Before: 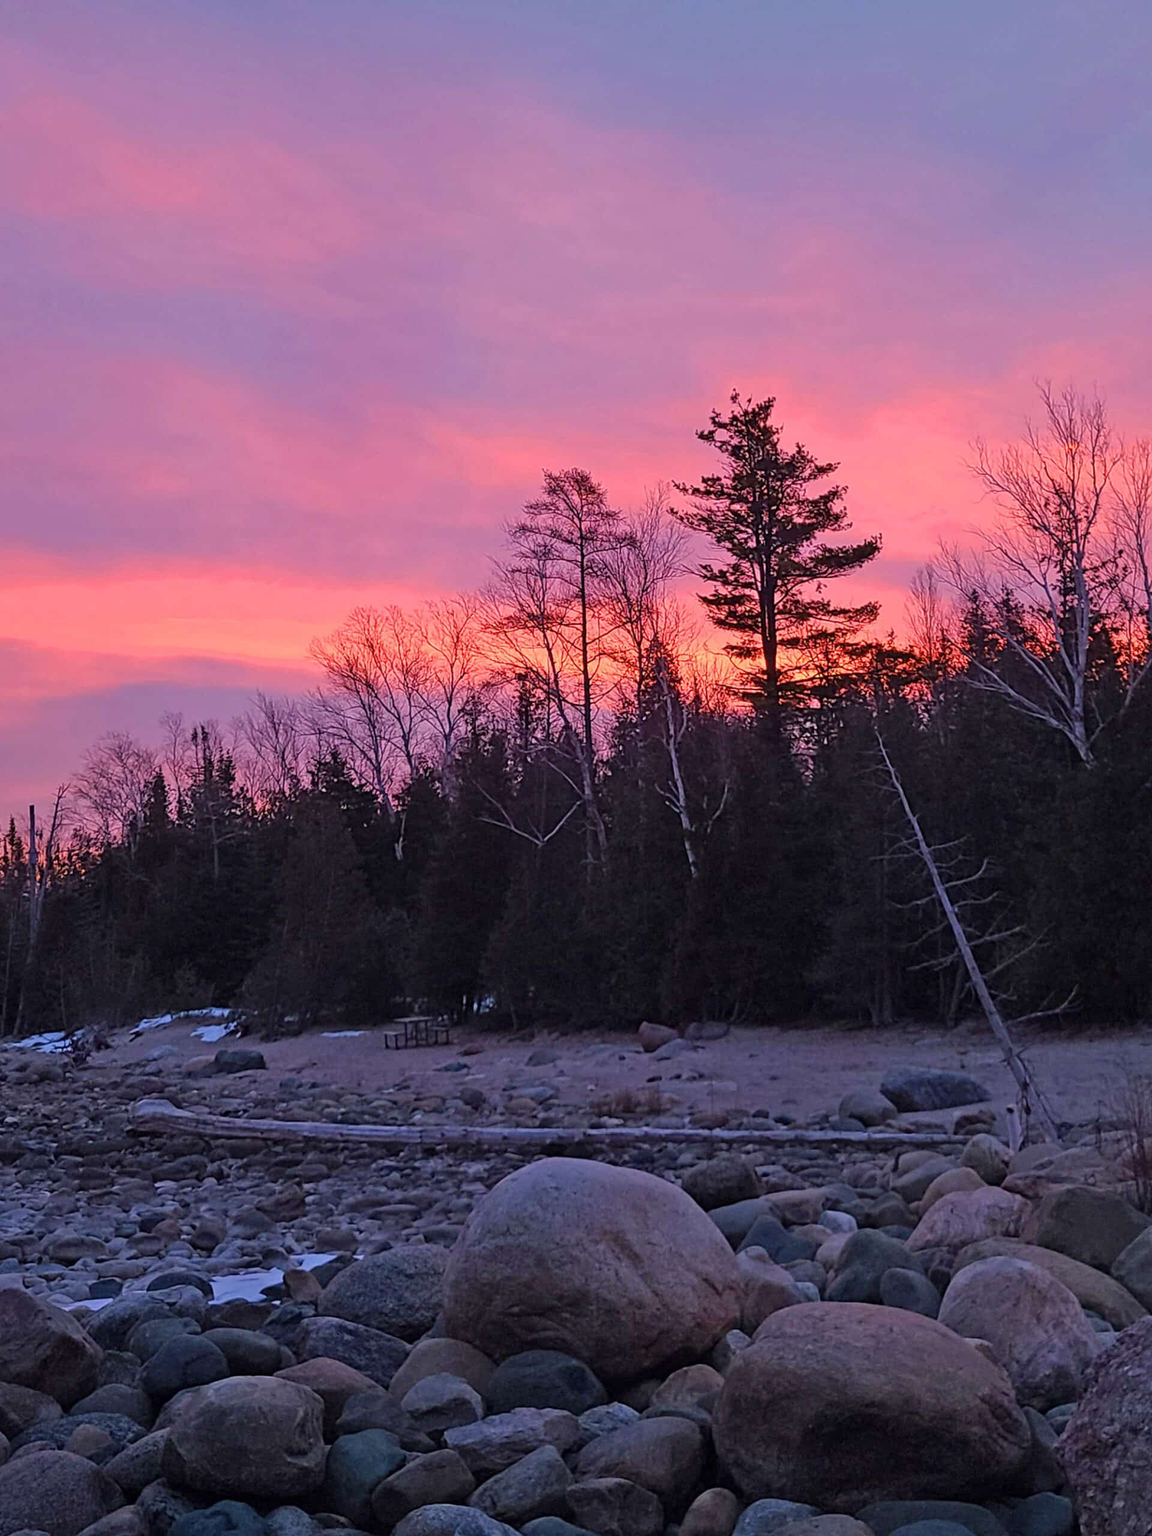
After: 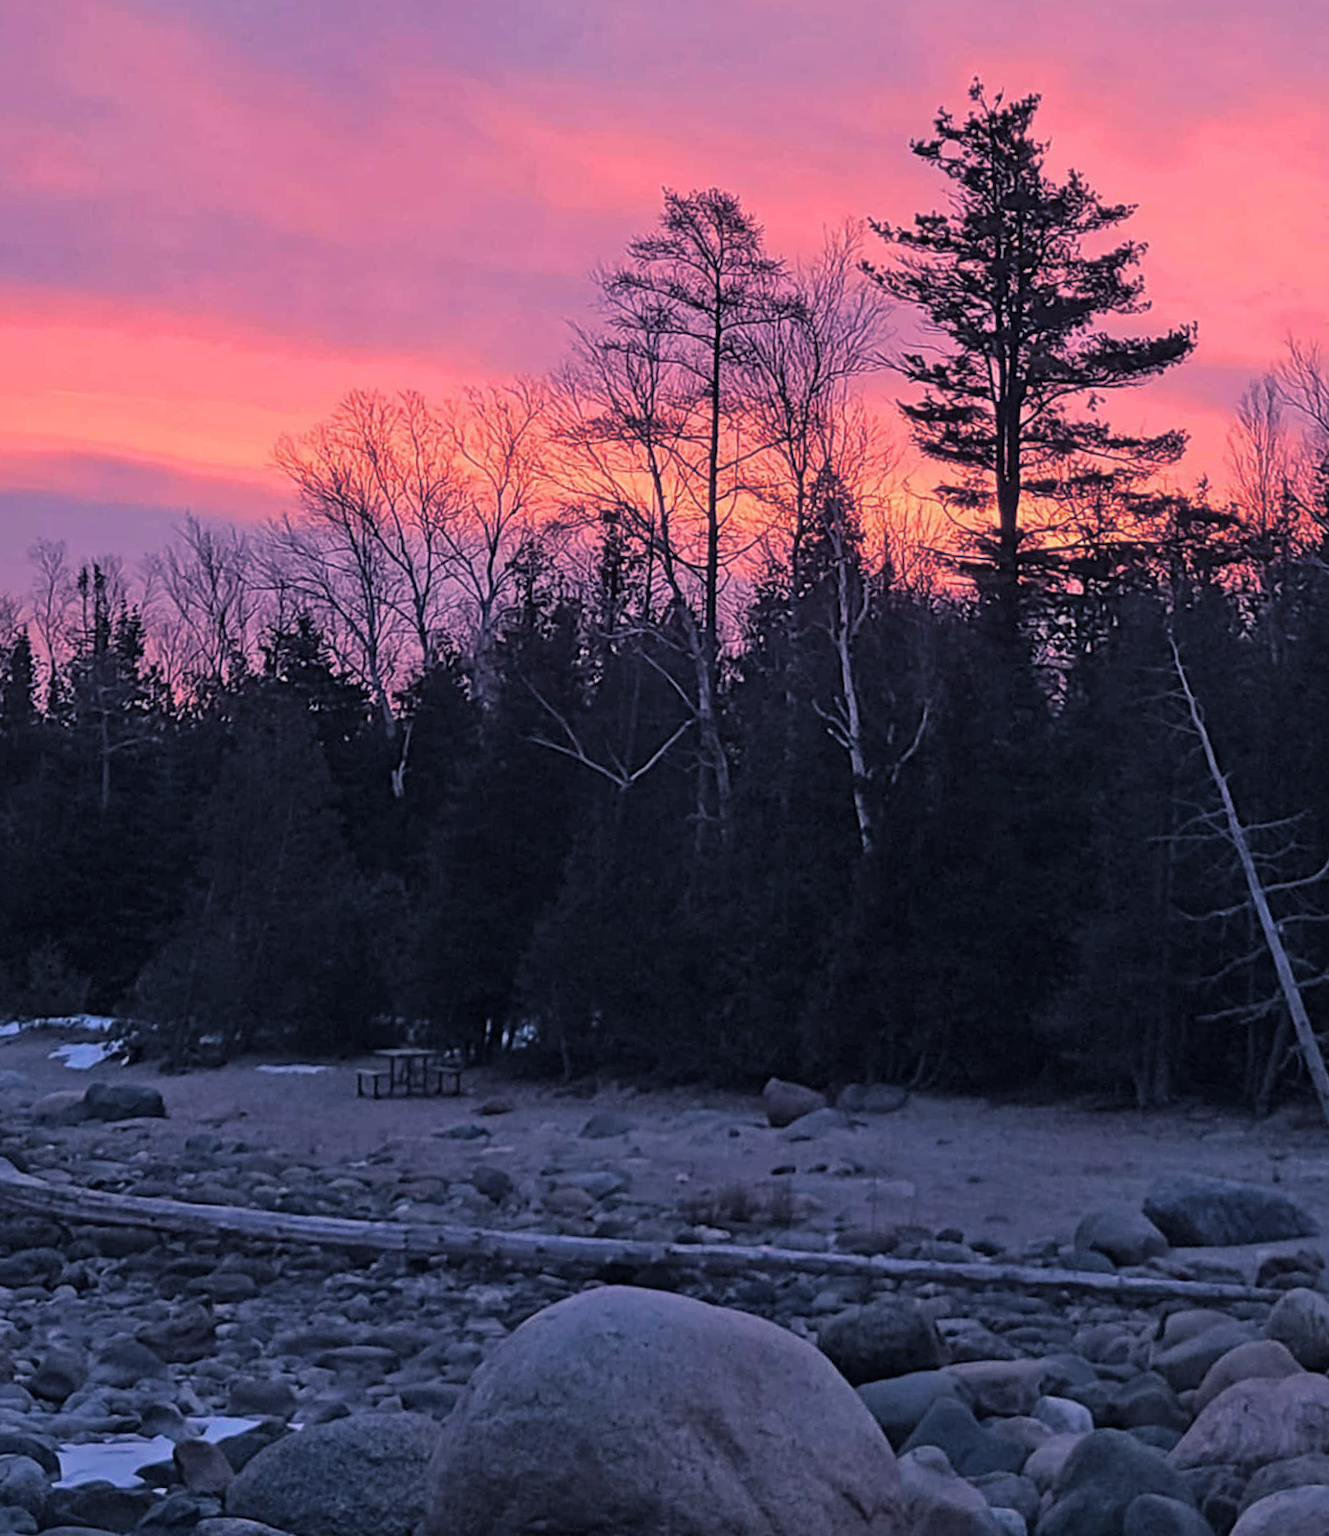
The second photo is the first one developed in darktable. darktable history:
crop and rotate: angle -3.37°, left 9.79%, top 20.73%, right 12.42%, bottom 11.82%
split-toning: shadows › hue 230.4°
